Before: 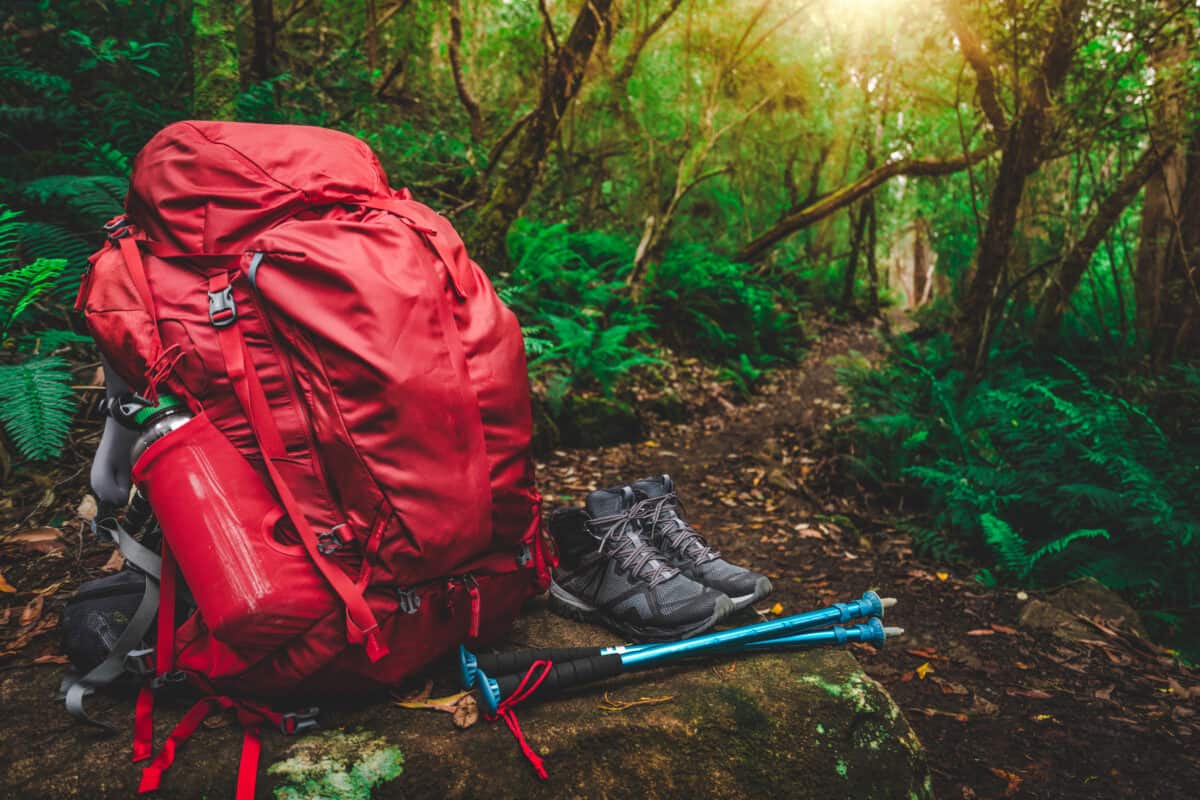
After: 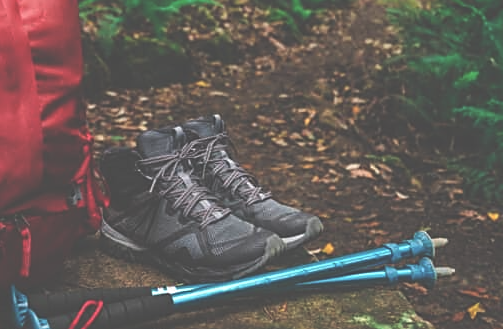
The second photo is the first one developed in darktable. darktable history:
contrast brightness saturation: saturation -0.066
crop: left 37.424%, top 45.074%, right 20.653%, bottom 13.801%
exposure: black level correction -0.062, exposure -0.049 EV, compensate exposure bias true, compensate highlight preservation false
sharpen: on, module defaults
